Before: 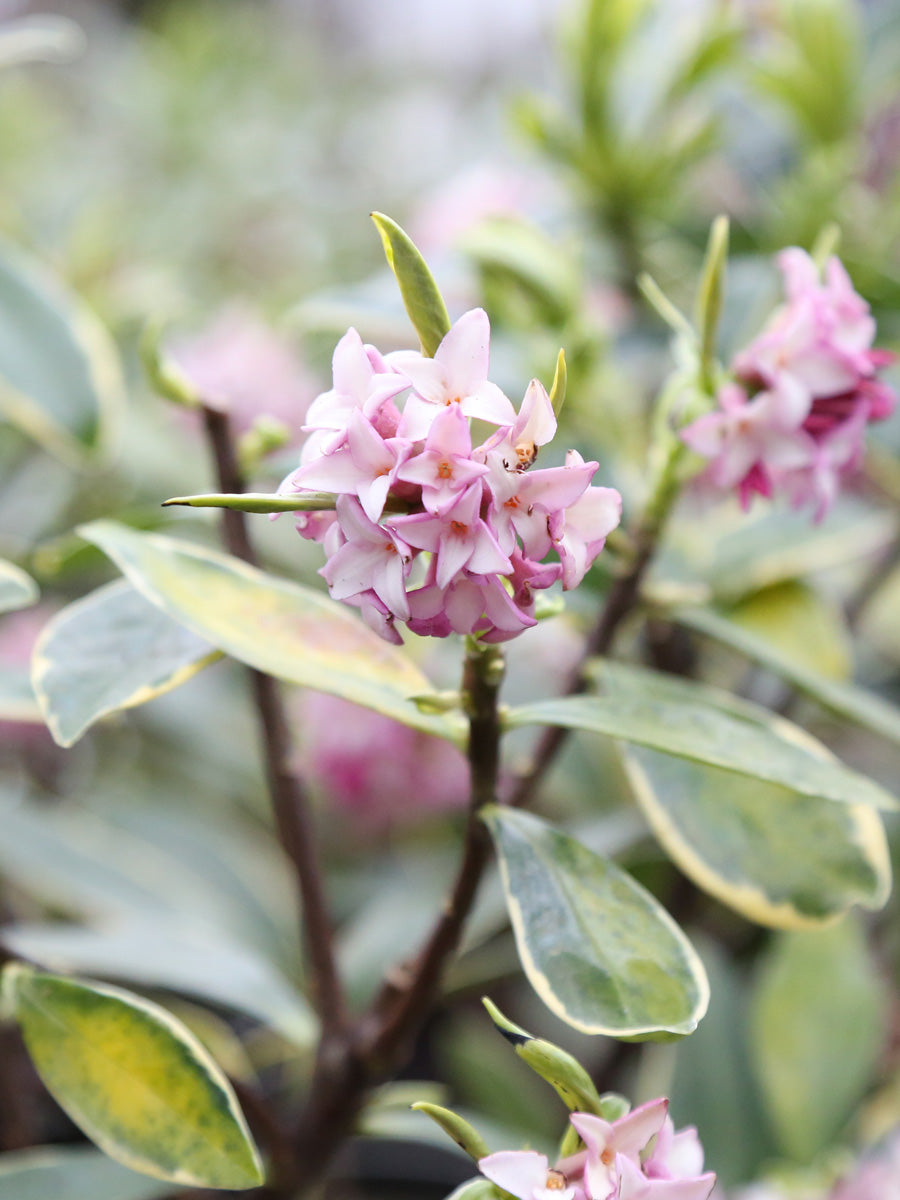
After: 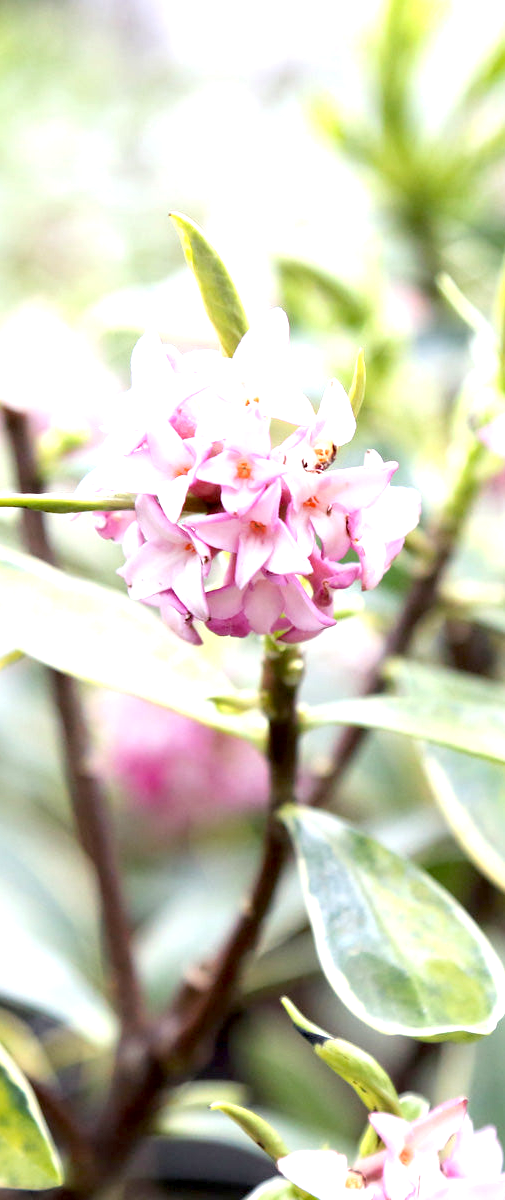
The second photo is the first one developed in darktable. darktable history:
crop and rotate: left 22.443%, right 21.375%
exposure: black level correction 0.008, exposure 0.985 EV, compensate exposure bias true, compensate highlight preservation false
